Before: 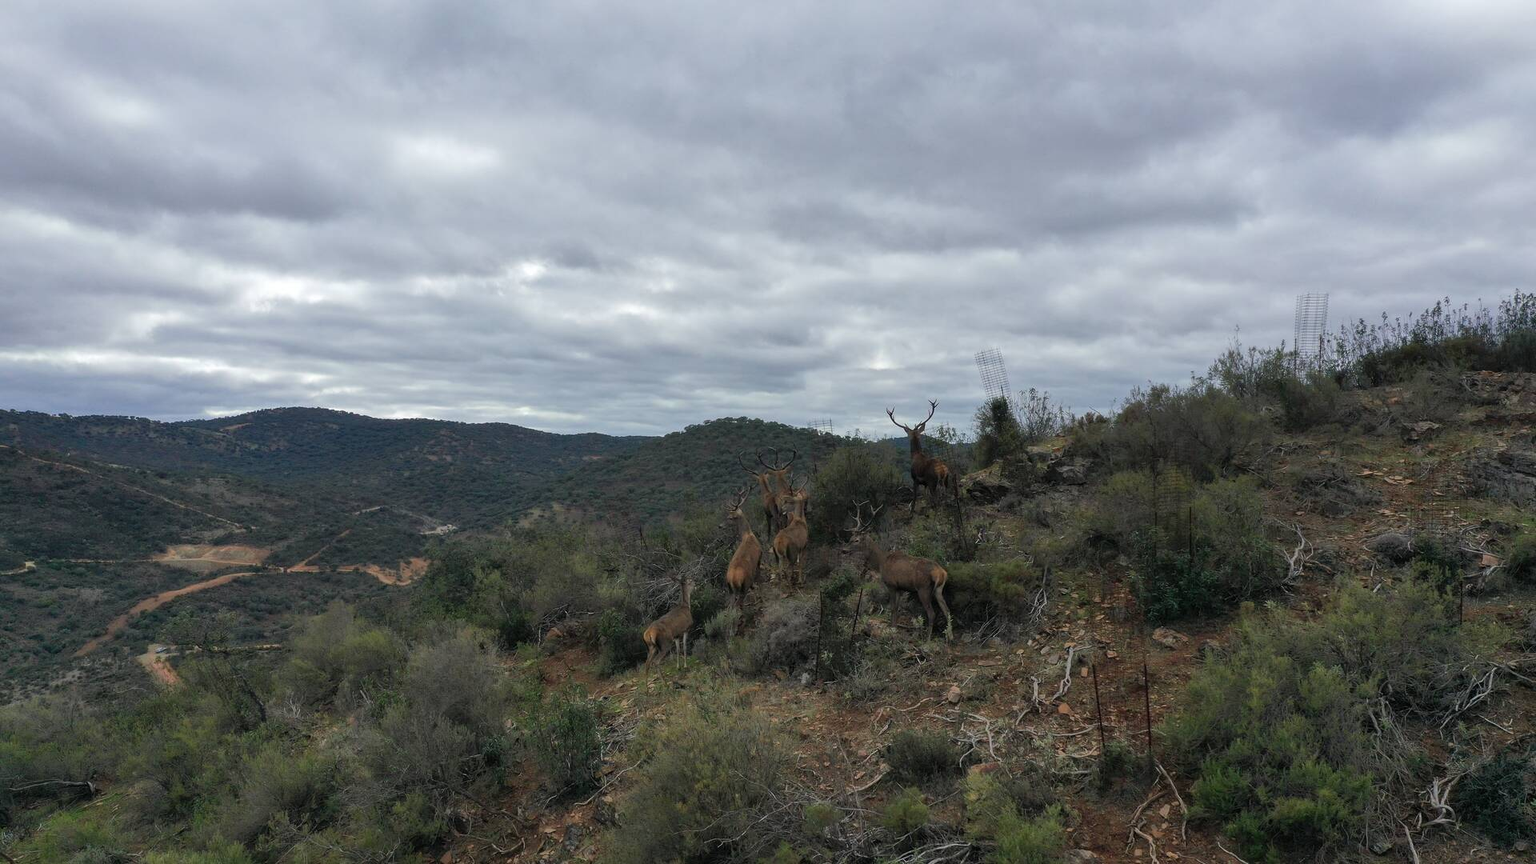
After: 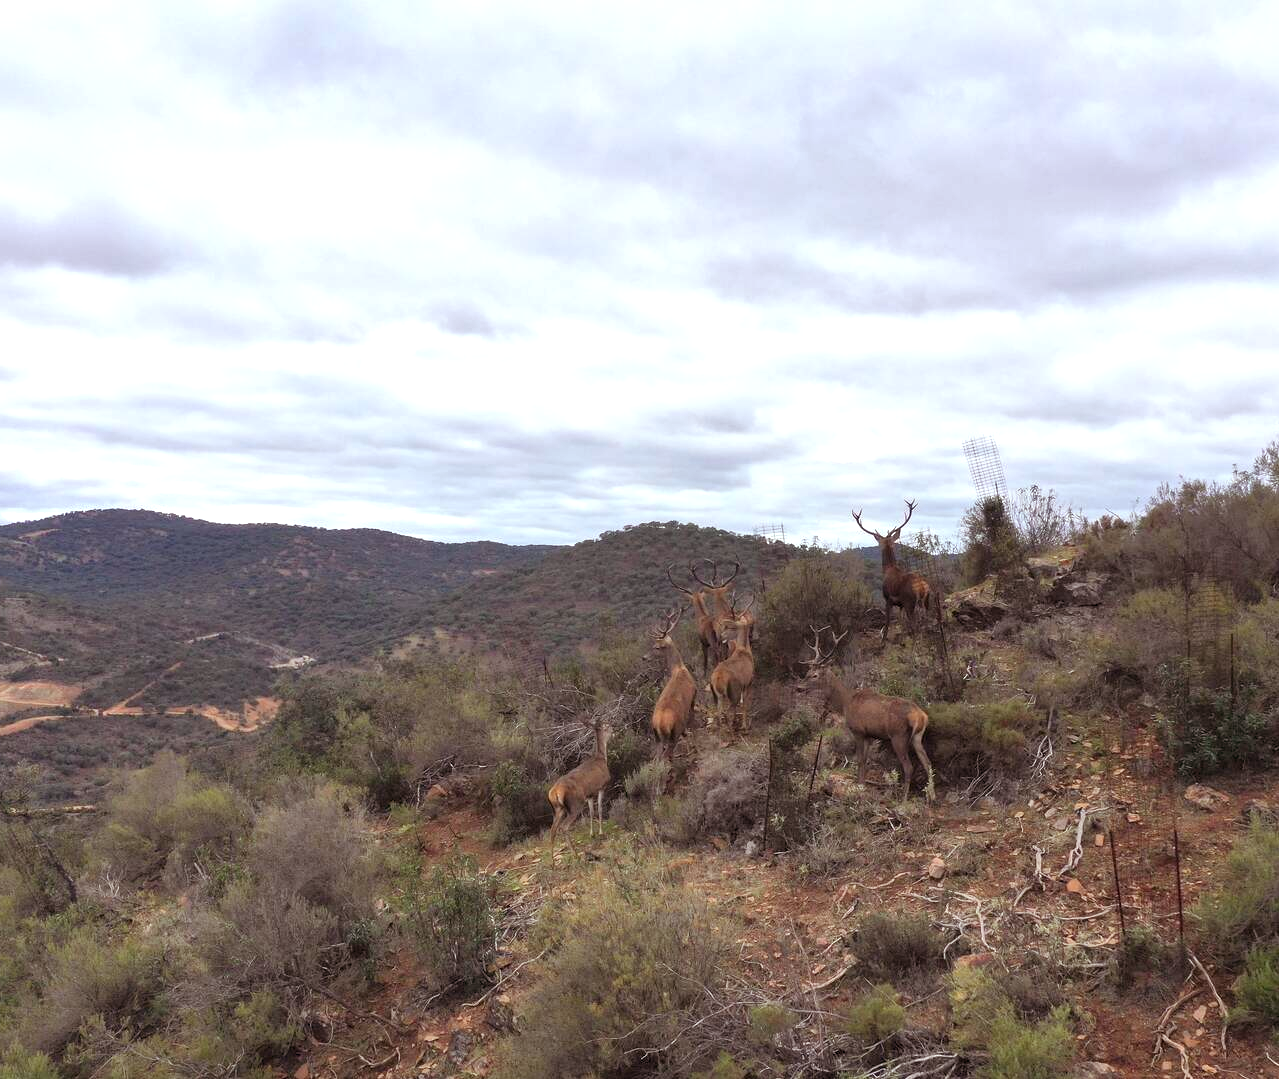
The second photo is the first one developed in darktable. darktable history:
rgb levels: mode RGB, independent channels, levels [[0, 0.474, 1], [0, 0.5, 1], [0, 0.5, 1]]
crop and rotate: left 13.342%, right 19.991%
exposure: exposure 0.999 EV, compensate highlight preservation false
